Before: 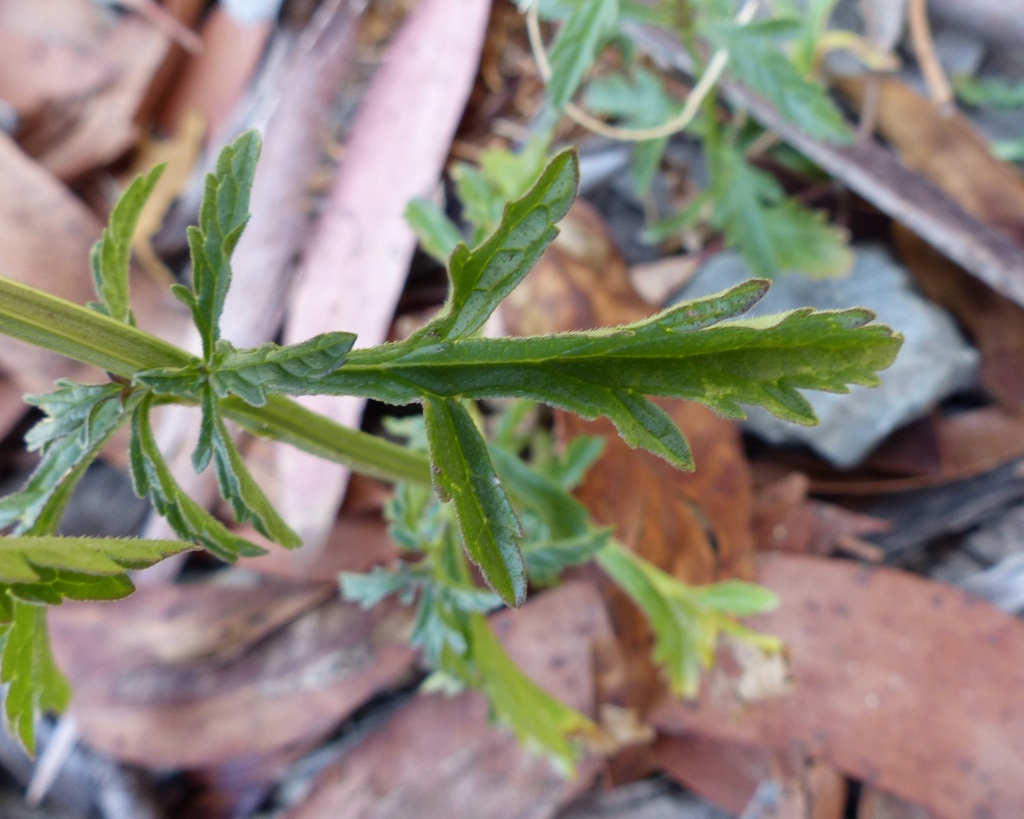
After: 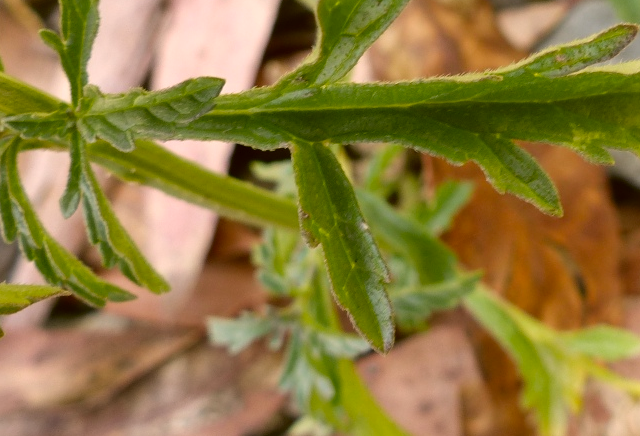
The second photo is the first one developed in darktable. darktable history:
crop: left 12.987%, top 31.231%, right 24.502%, bottom 15.487%
color correction: highlights a* 8.92, highlights b* 15.42, shadows a* -0.384, shadows b* 27.18
tone equalizer: edges refinement/feathering 500, mask exposure compensation -1.57 EV, preserve details no
